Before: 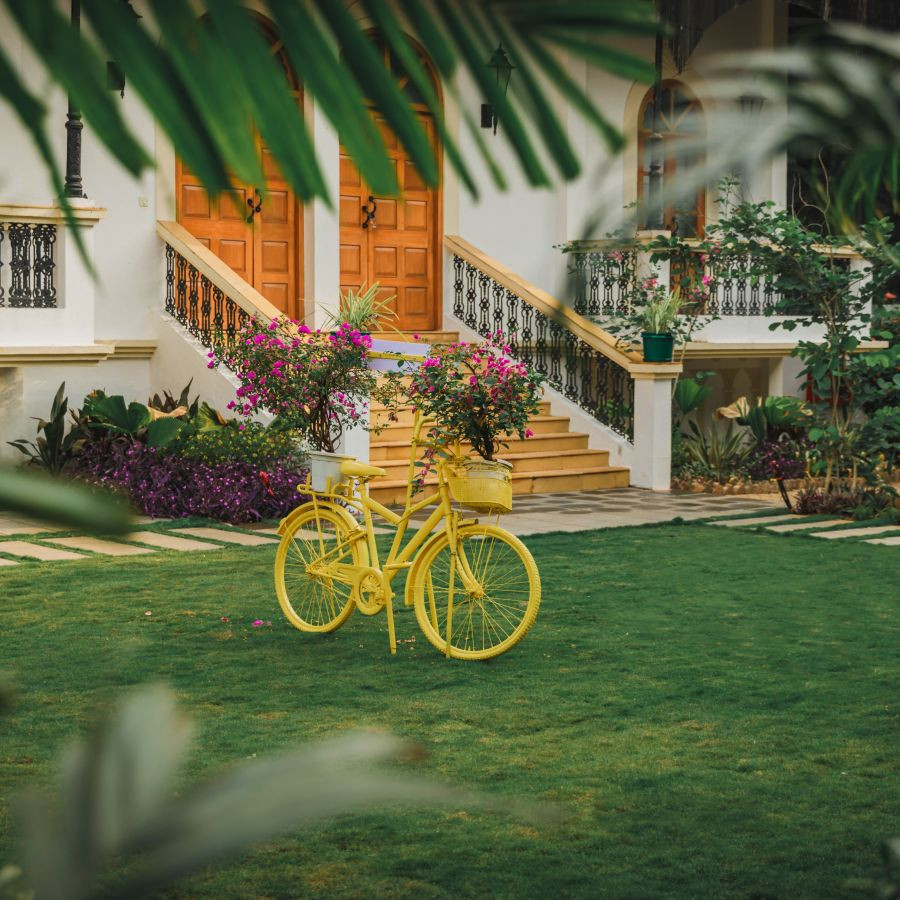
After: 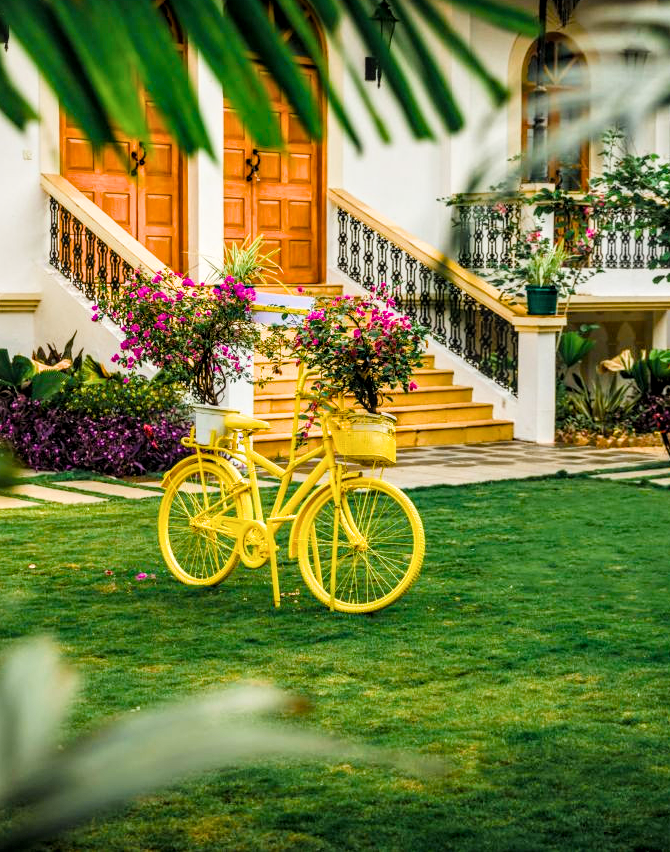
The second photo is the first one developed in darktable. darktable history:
local contrast: detail 130%
filmic rgb: black relative exposure -5.07 EV, white relative exposure 3.5 EV, hardness 3.18, contrast 1.188, highlights saturation mix -31.04%
crop and rotate: left 12.976%, top 5.277%, right 12.566%
color balance rgb: perceptual saturation grading › global saturation 45.493%, perceptual saturation grading › highlights -49.209%, perceptual saturation grading › shadows 29.462%, perceptual brilliance grading › global brilliance 25.373%
